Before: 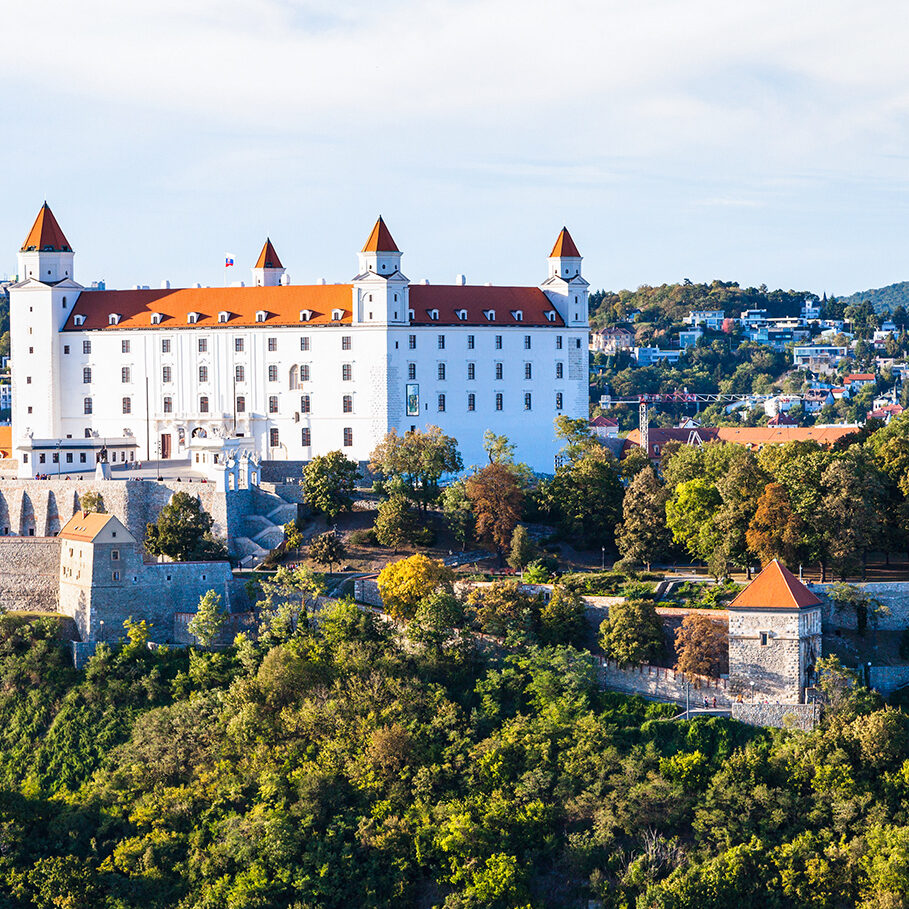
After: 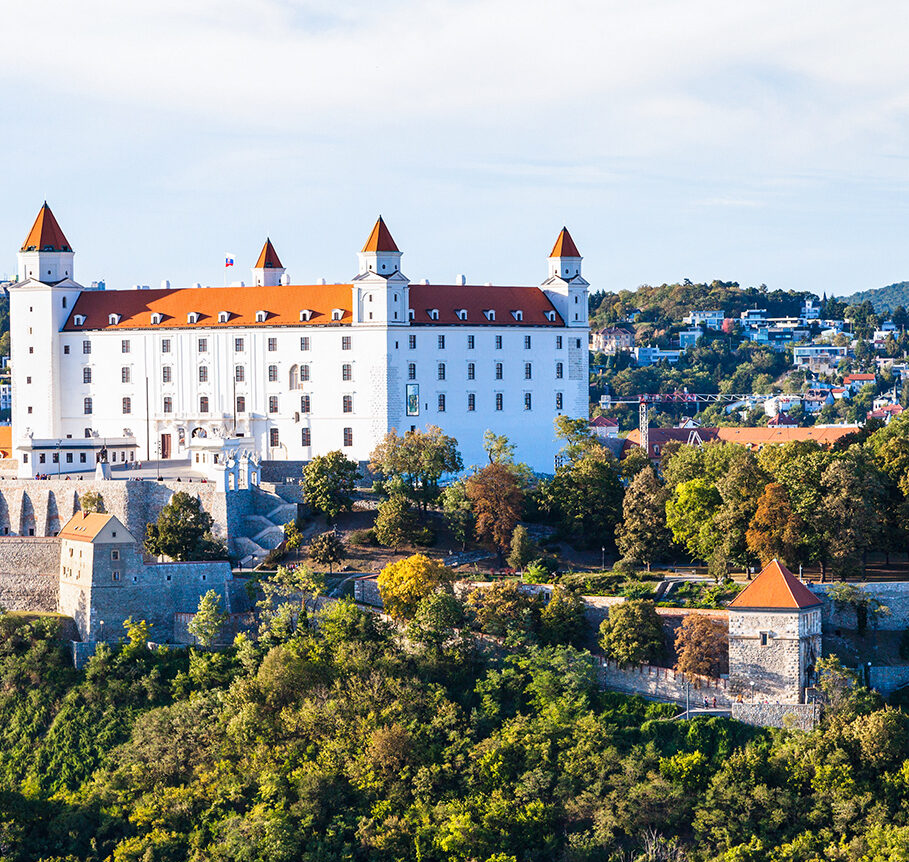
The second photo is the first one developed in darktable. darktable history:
crop and rotate: top 0.011%, bottom 5.098%
